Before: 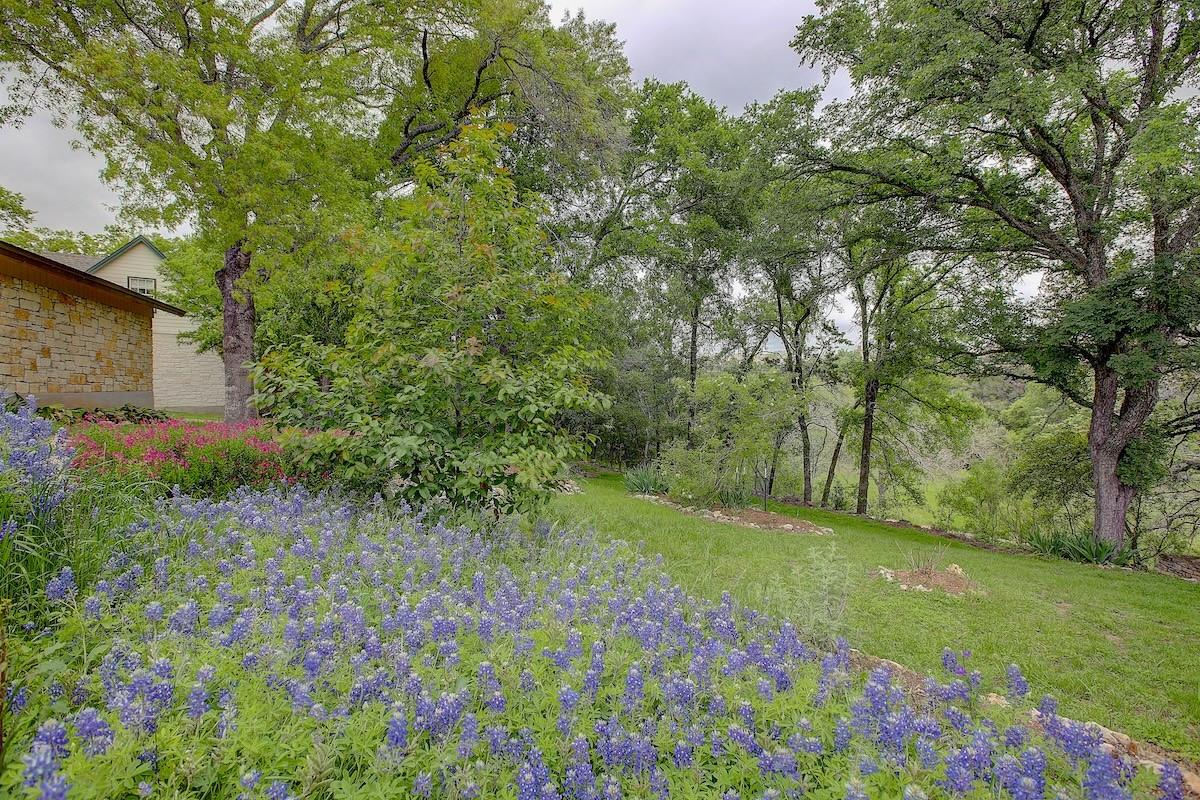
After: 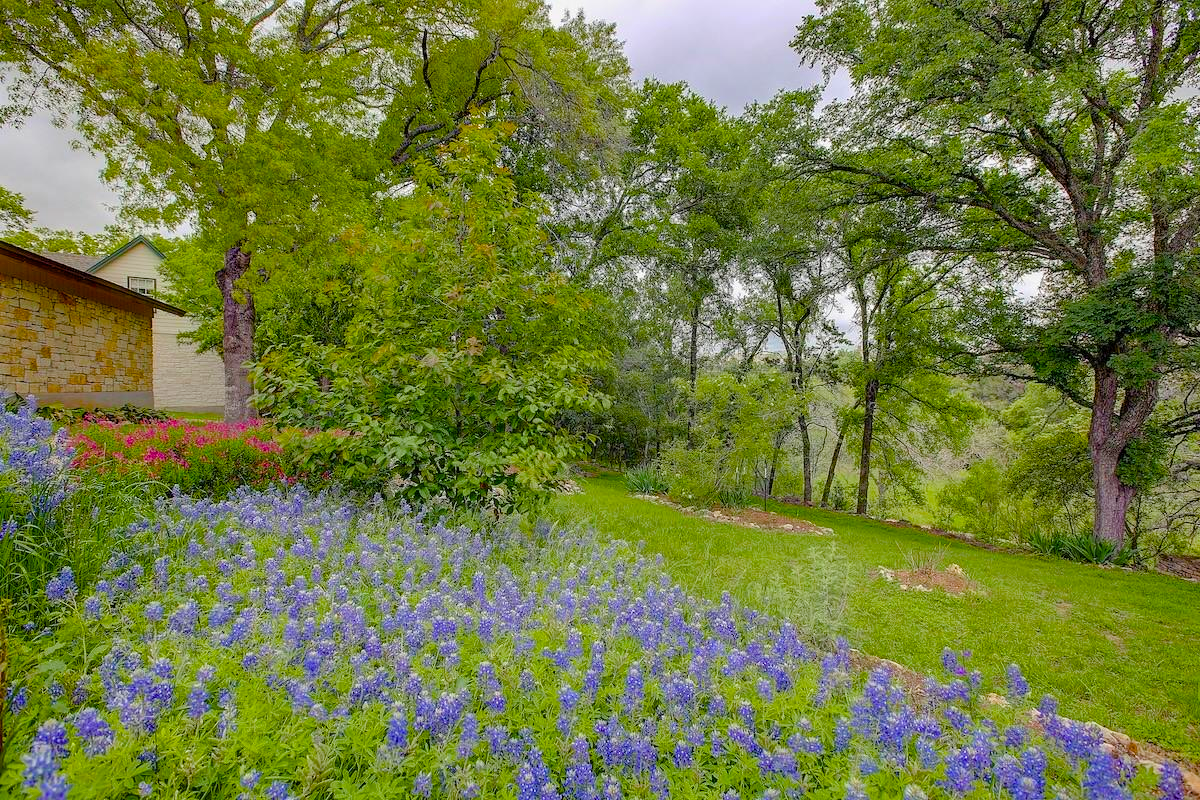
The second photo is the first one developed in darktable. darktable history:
color balance rgb: linear chroma grading › global chroma 13.393%, perceptual saturation grading › global saturation 27.433%, perceptual saturation grading › highlights -28.416%, perceptual saturation grading › mid-tones 15.422%, perceptual saturation grading › shadows 33.95%, global vibrance 20%
